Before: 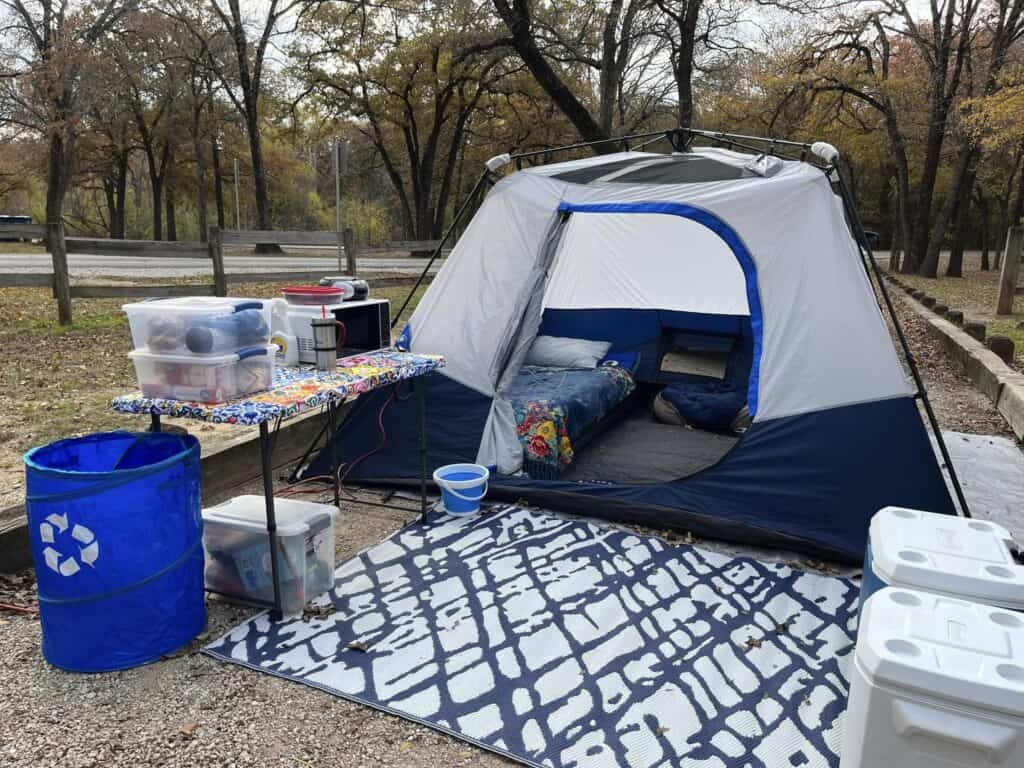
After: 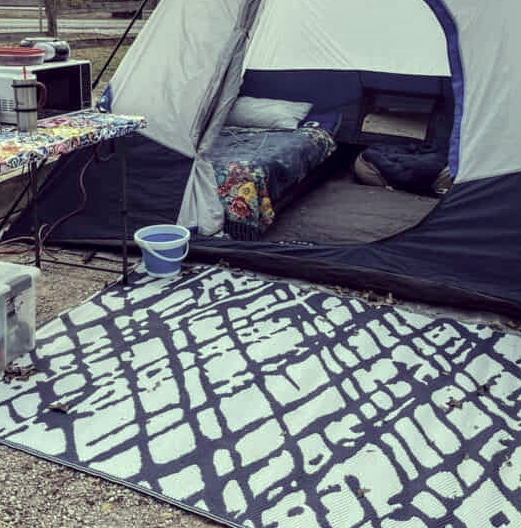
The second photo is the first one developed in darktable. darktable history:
crop and rotate: left 29.237%, top 31.152%, right 19.807%
local contrast: detail 130%
velvia: on, module defaults
color correction: highlights a* -20.17, highlights b* 20.27, shadows a* 20.03, shadows b* -20.46, saturation 0.43
